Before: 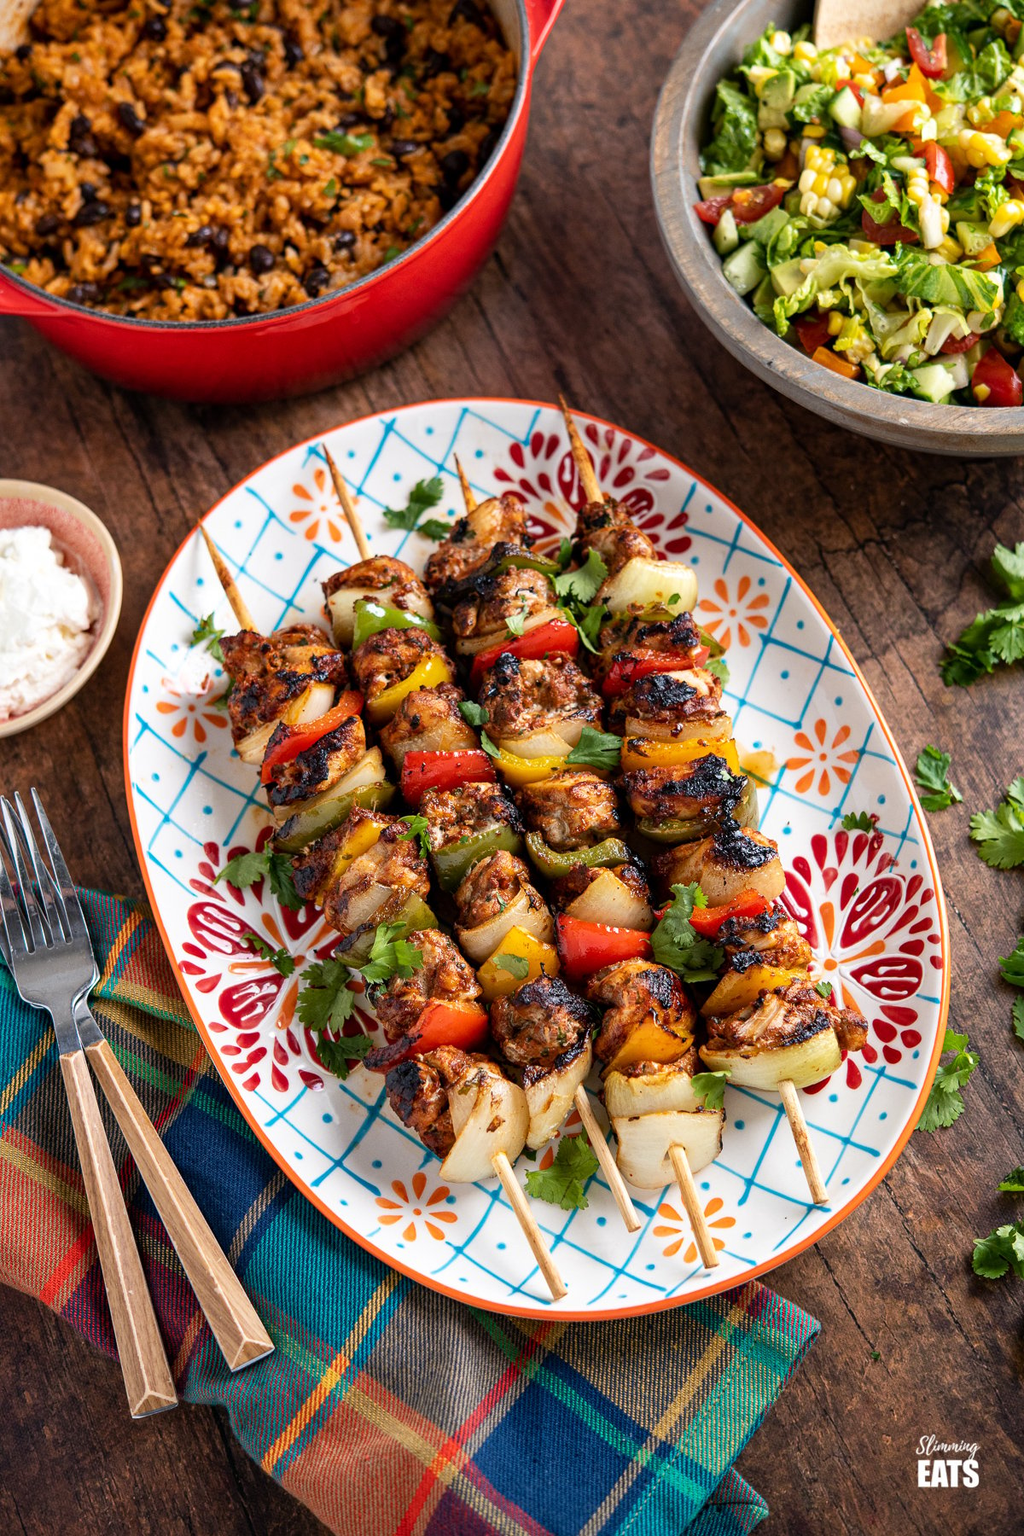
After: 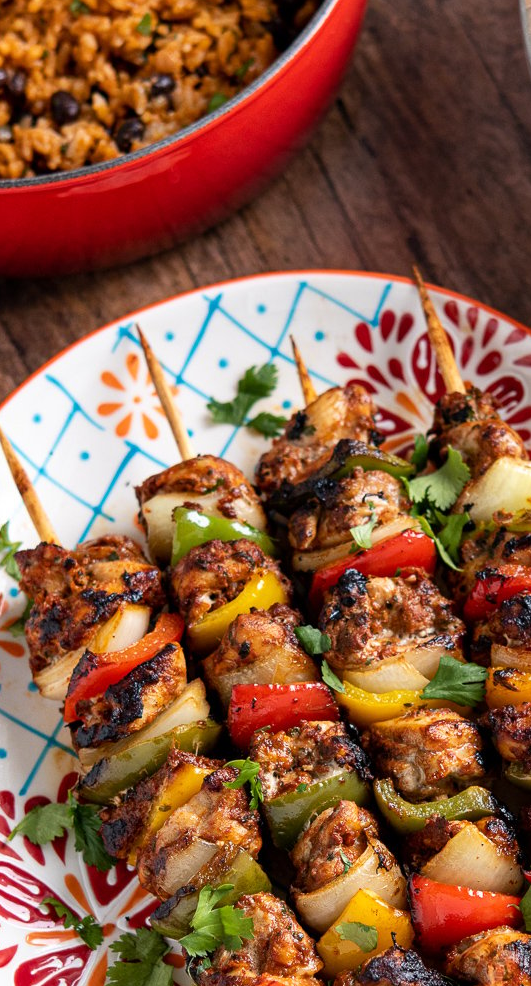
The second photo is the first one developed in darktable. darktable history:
crop: left 20.206%, top 10.909%, right 35.474%, bottom 34.262%
